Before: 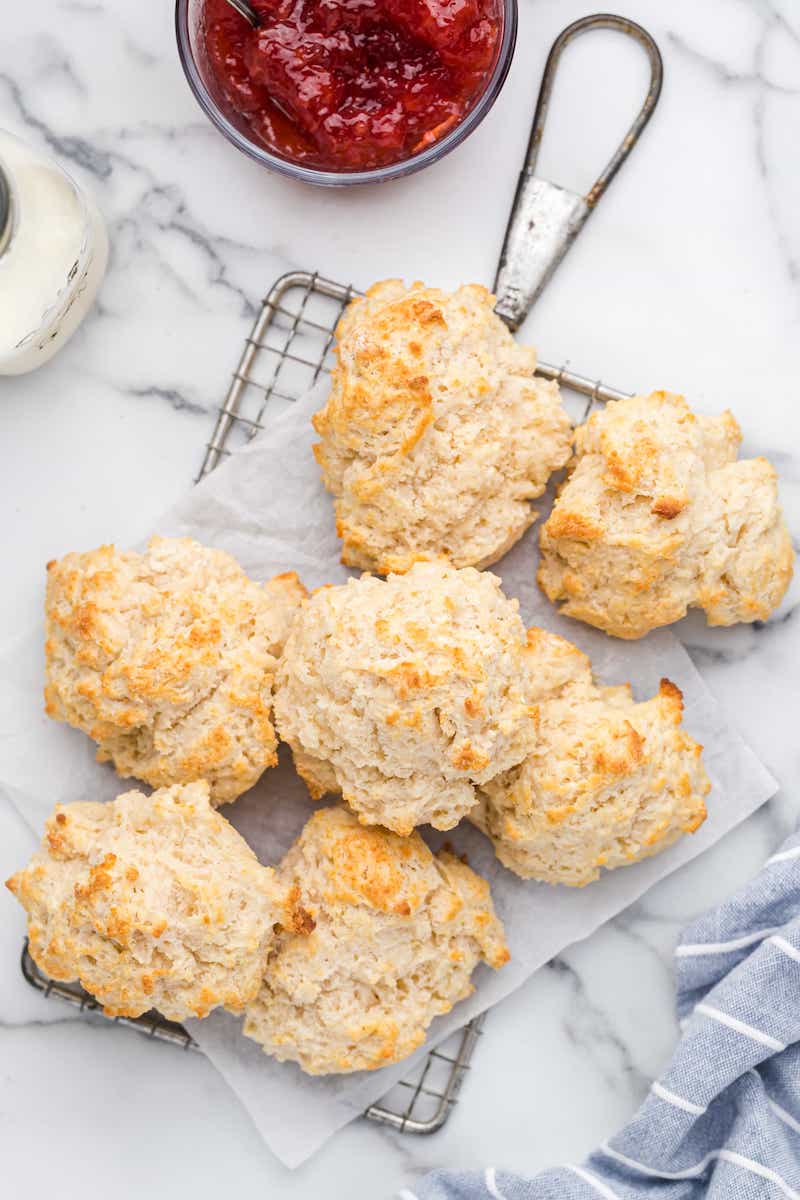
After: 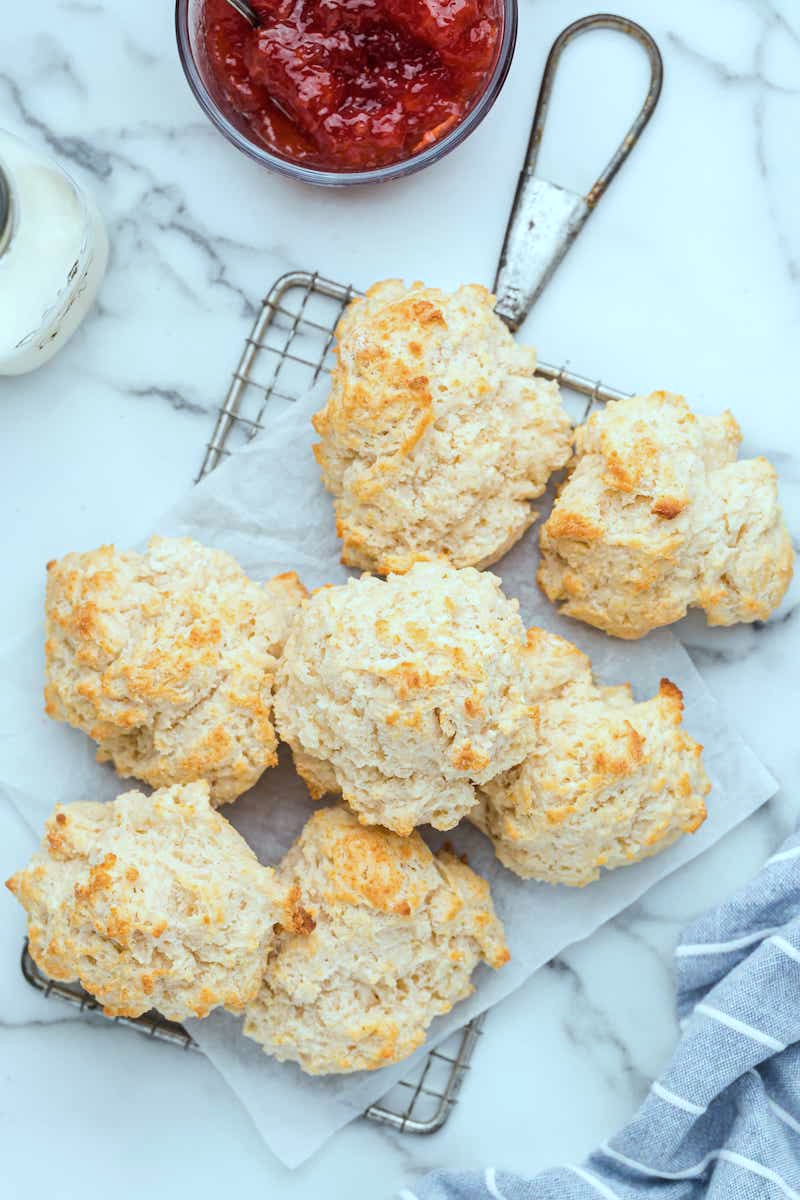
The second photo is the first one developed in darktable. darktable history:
color correction: highlights a* -10.02, highlights b* -9.74
